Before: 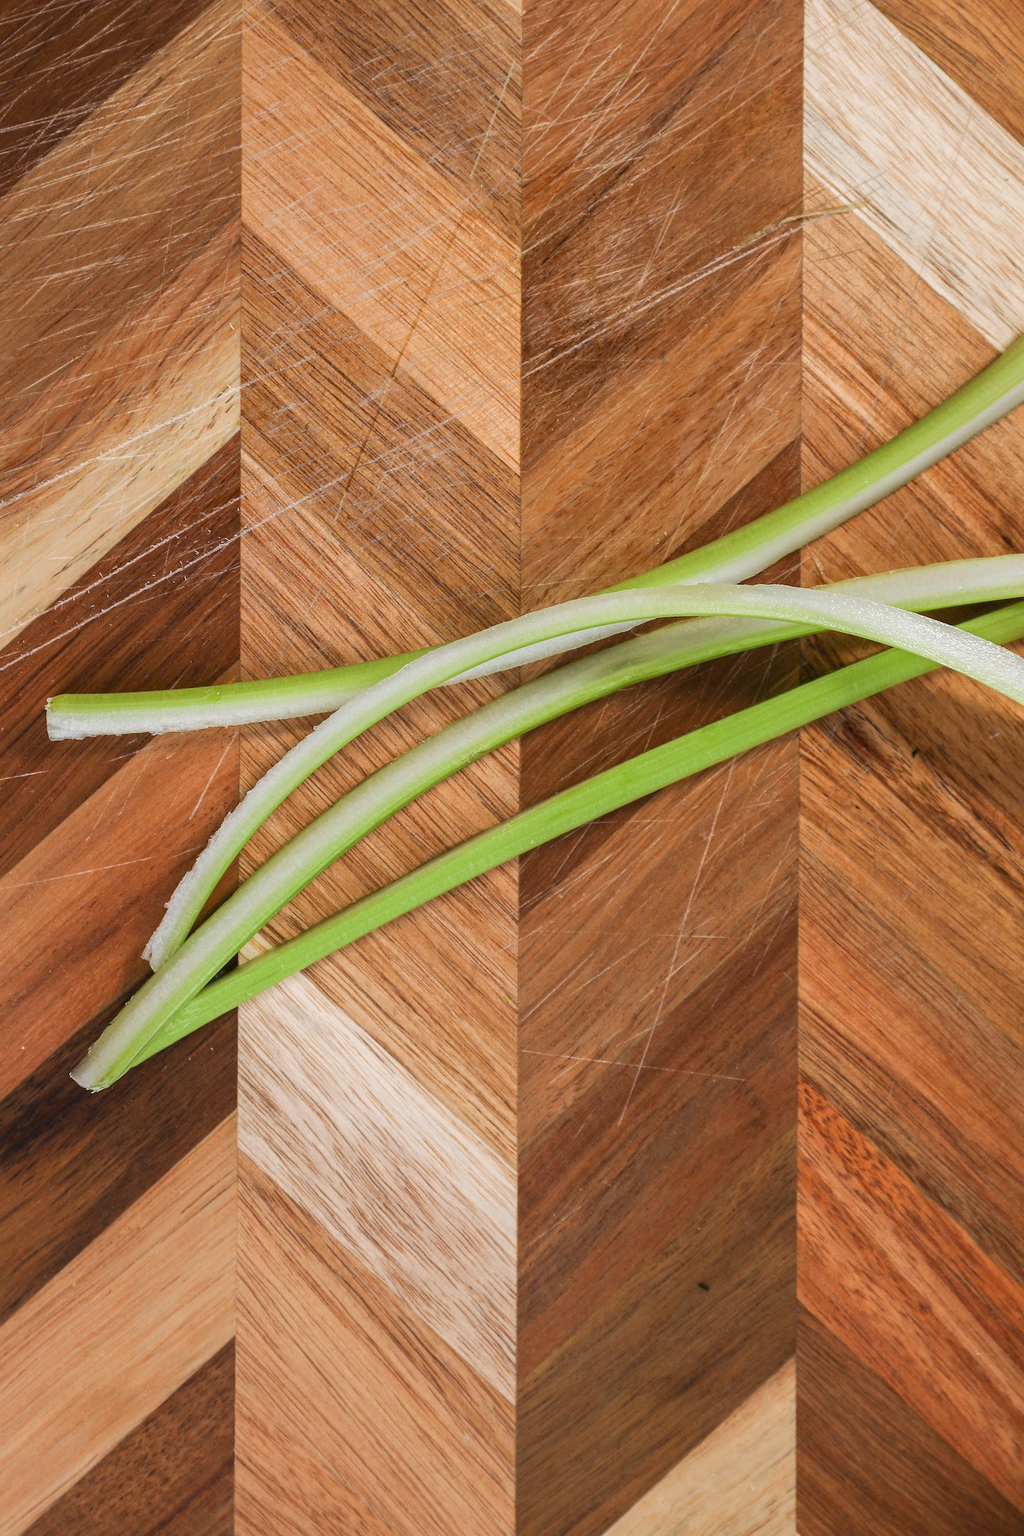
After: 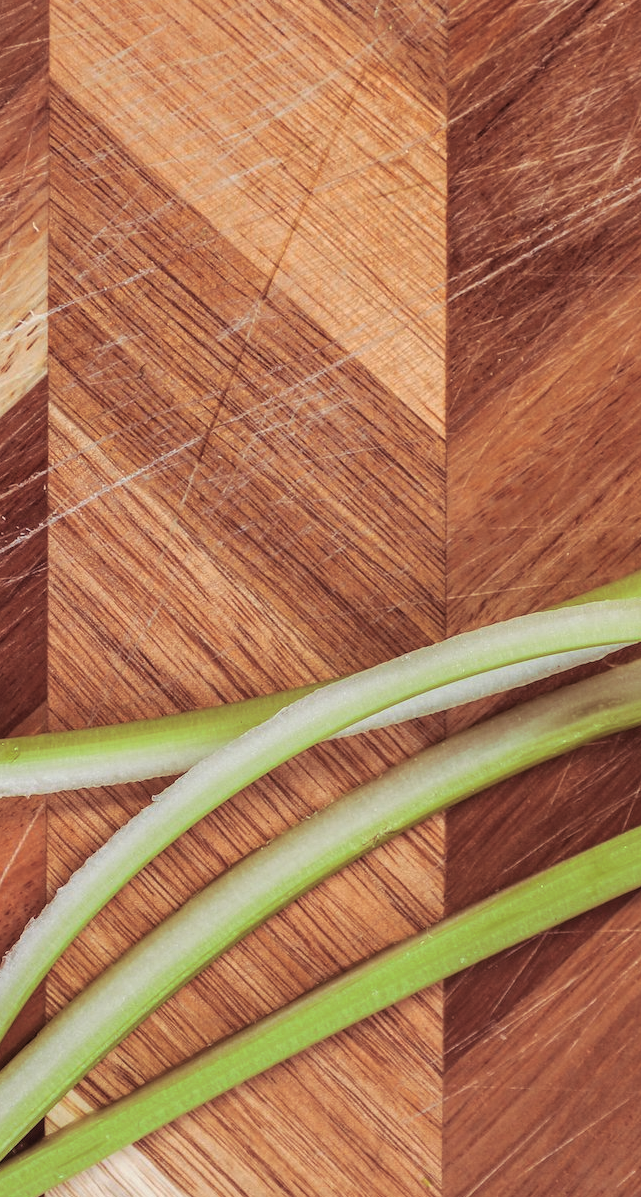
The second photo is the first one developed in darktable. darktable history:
local contrast: detail 110%
split-toning: on, module defaults
crop: left 20.248%, top 10.86%, right 35.675%, bottom 34.321%
